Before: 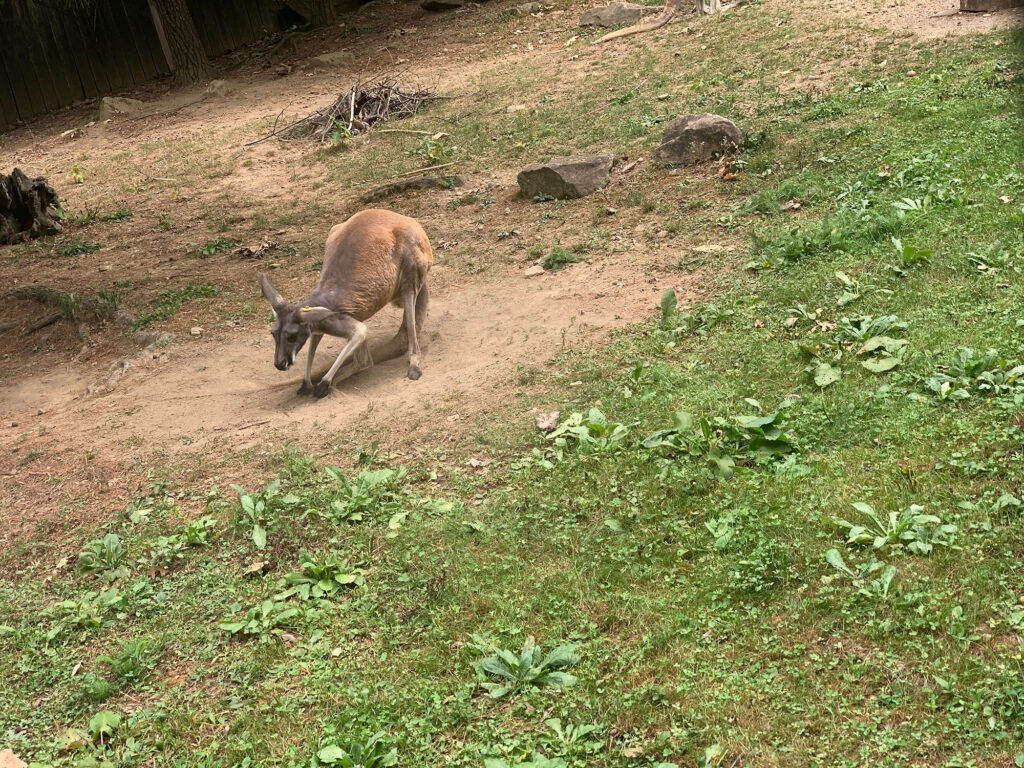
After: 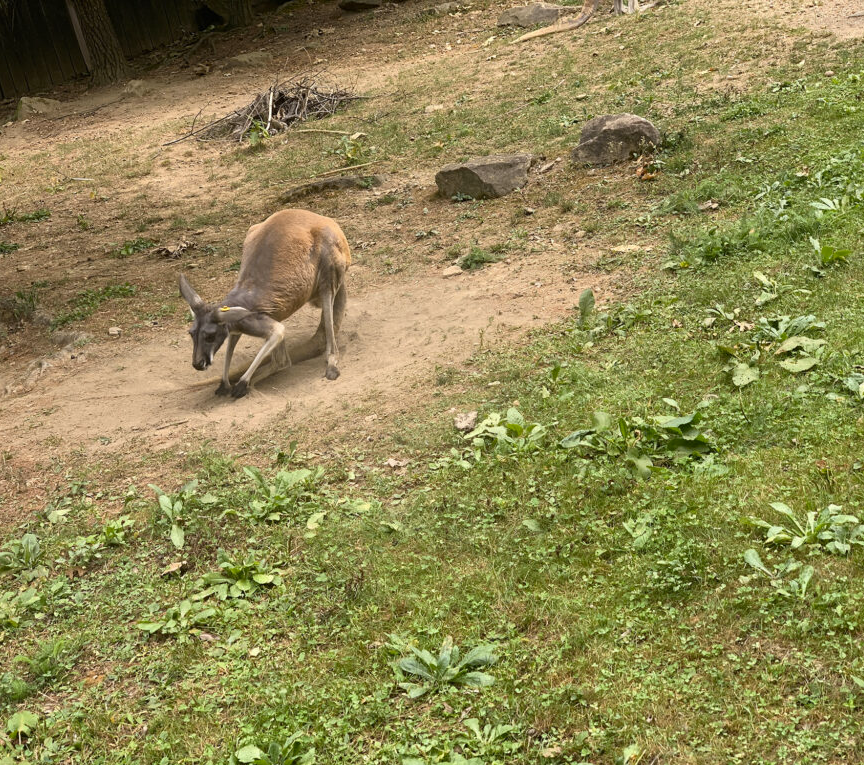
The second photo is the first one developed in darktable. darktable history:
crop: left 8.026%, right 7.374%
color contrast: green-magenta contrast 0.8, blue-yellow contrast 1.1, unbound 0
